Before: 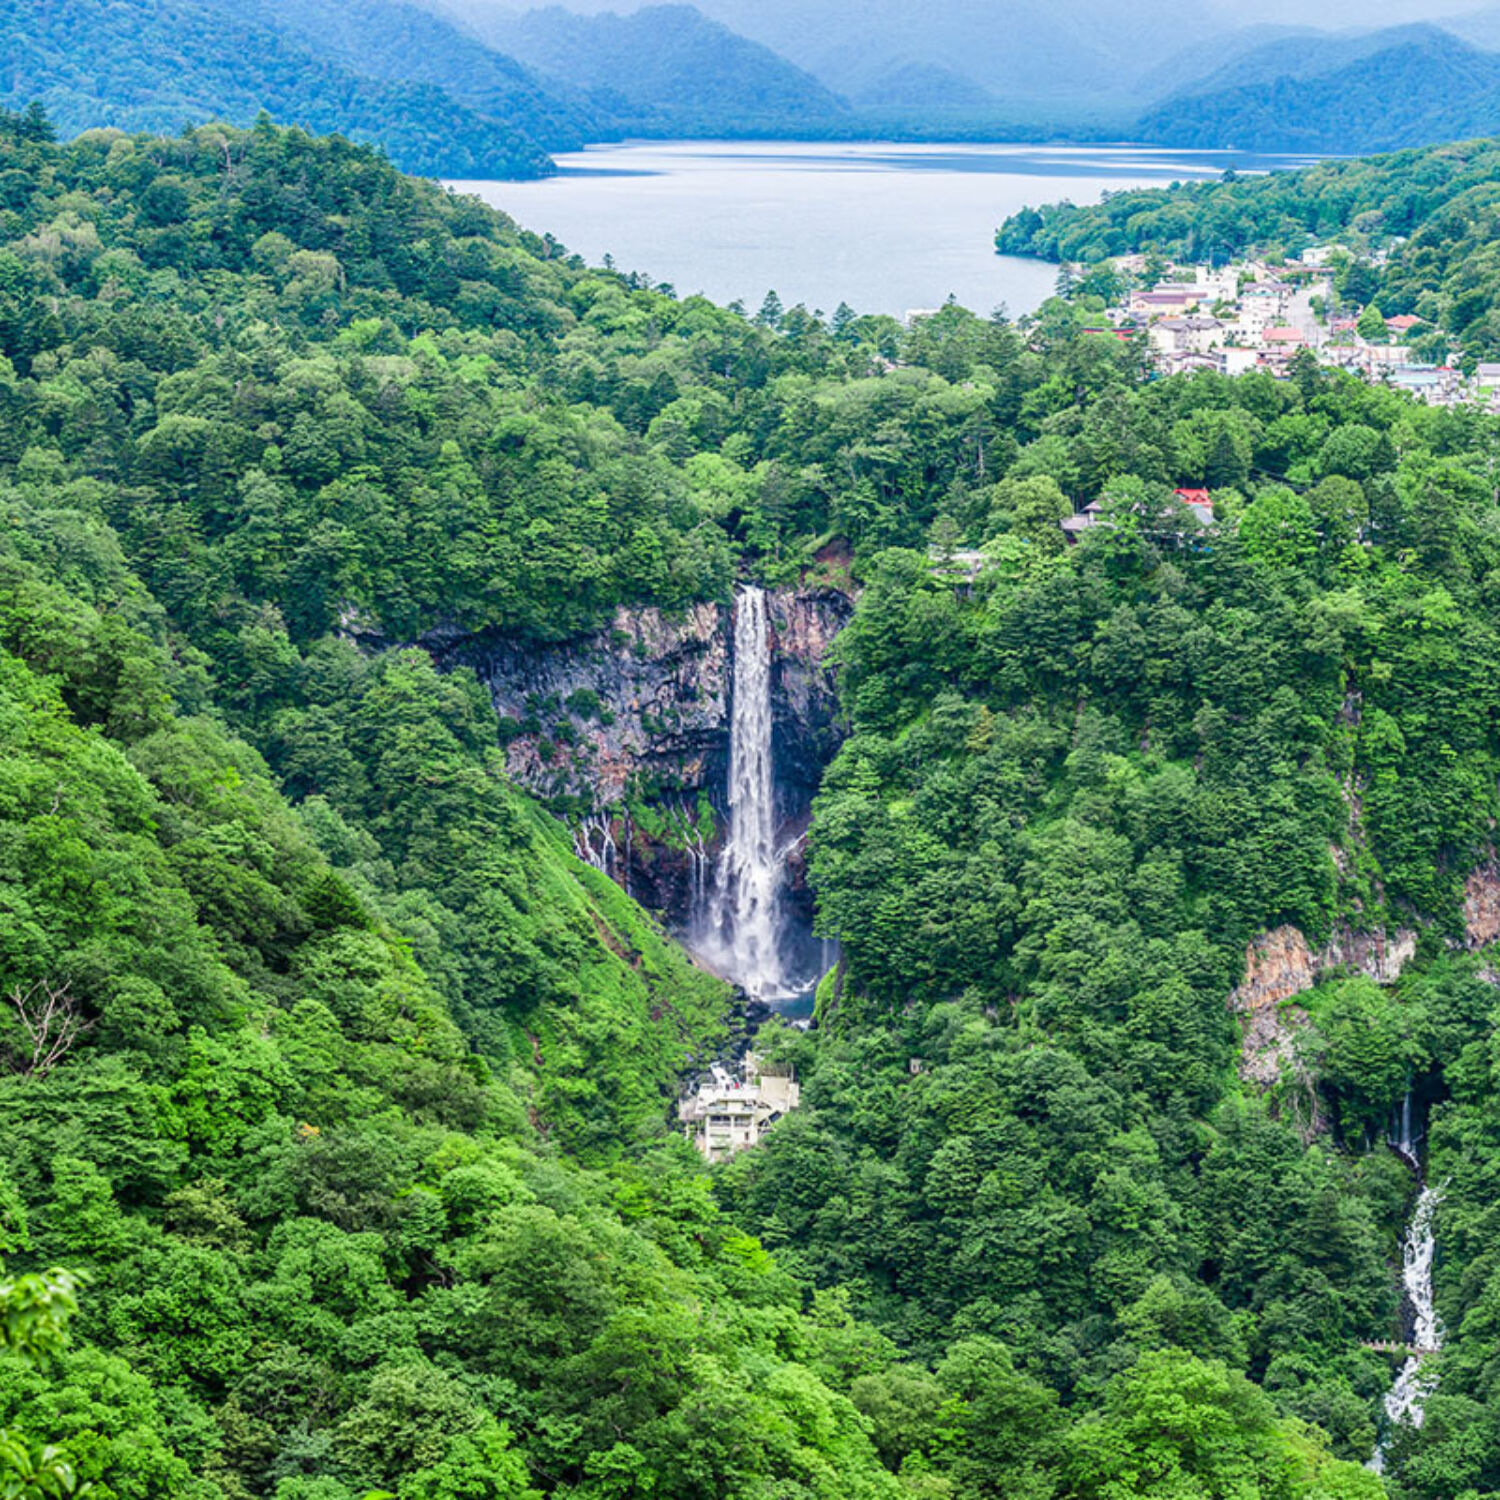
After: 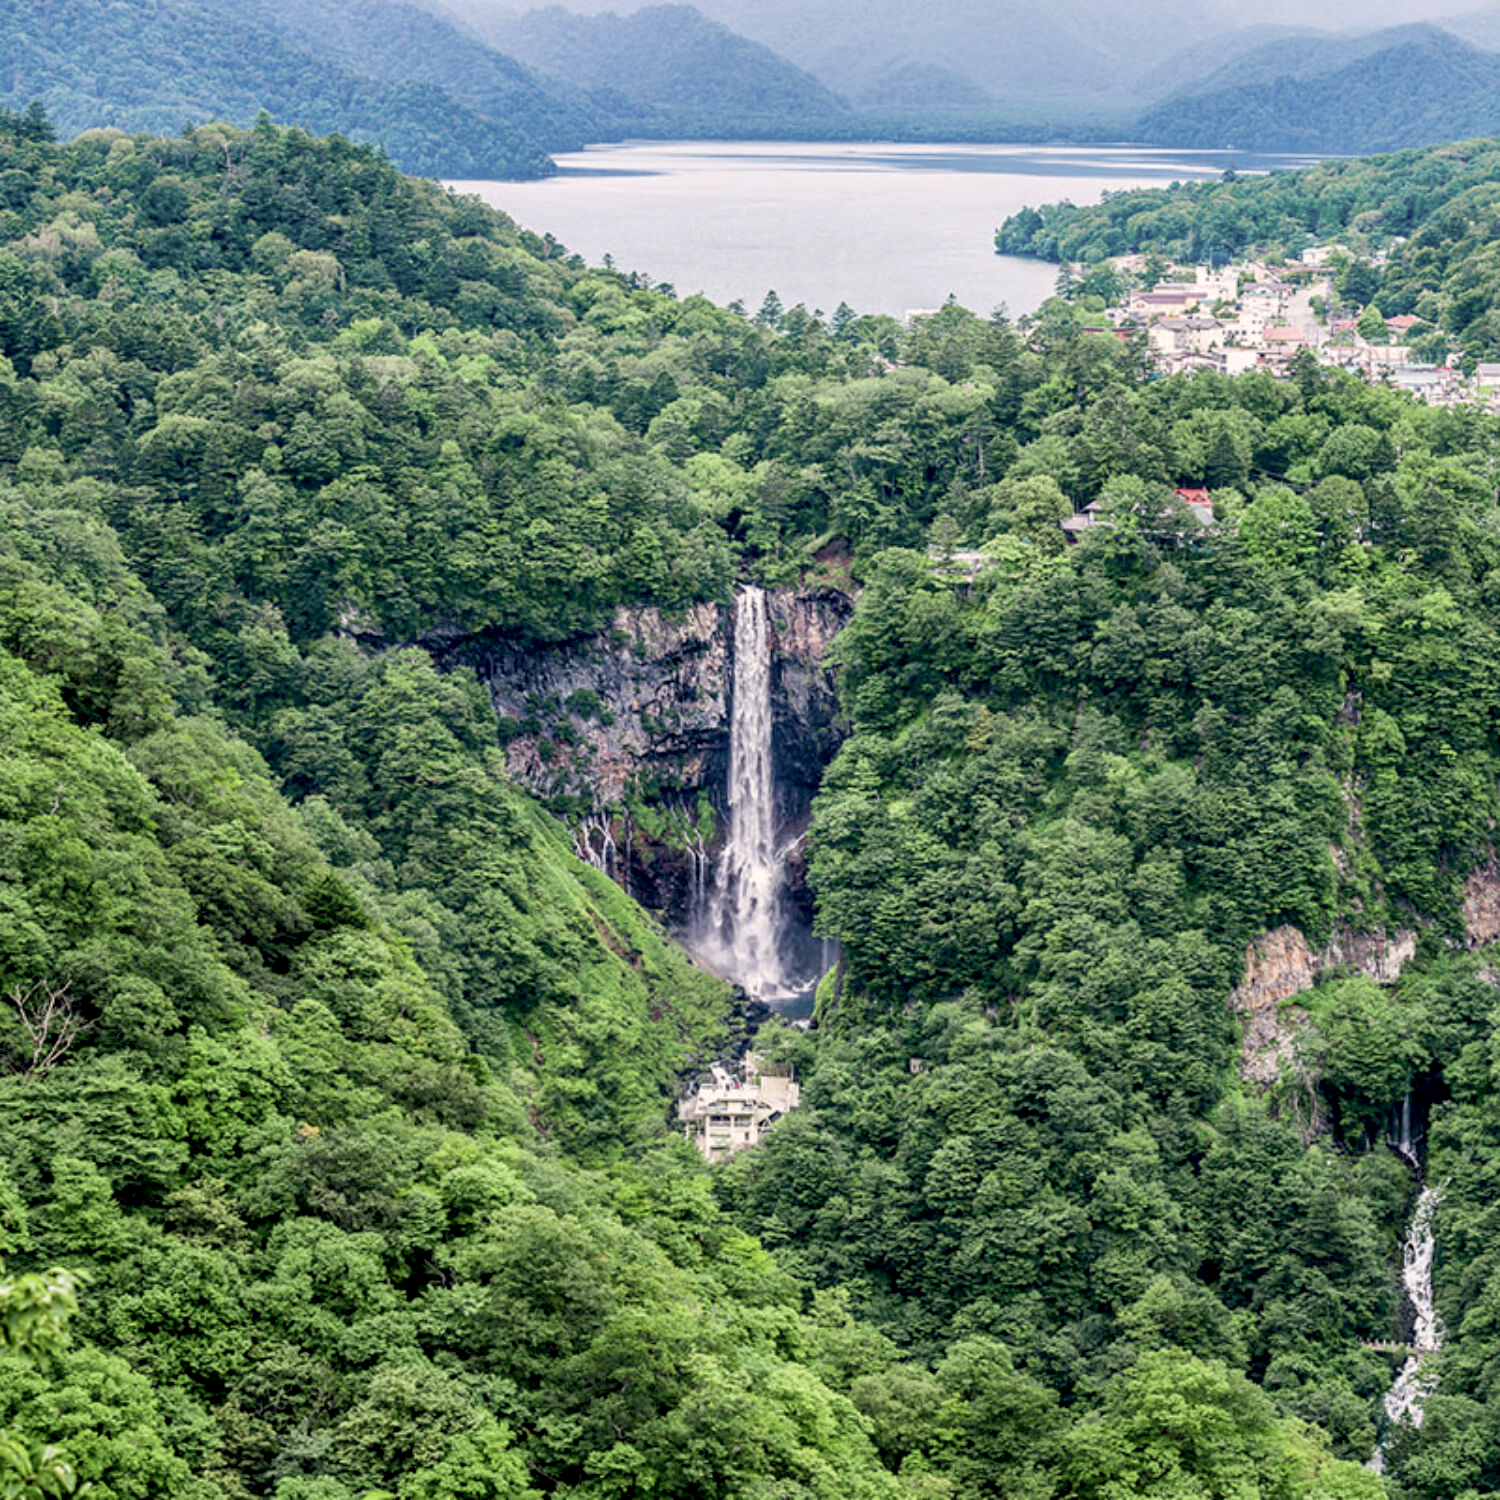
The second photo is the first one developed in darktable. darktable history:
exposure: black level correction 0.011, compensate highlight preservation false
color correction: highlights a* 5.59, highlights b* 5.24, saturation 0.68
